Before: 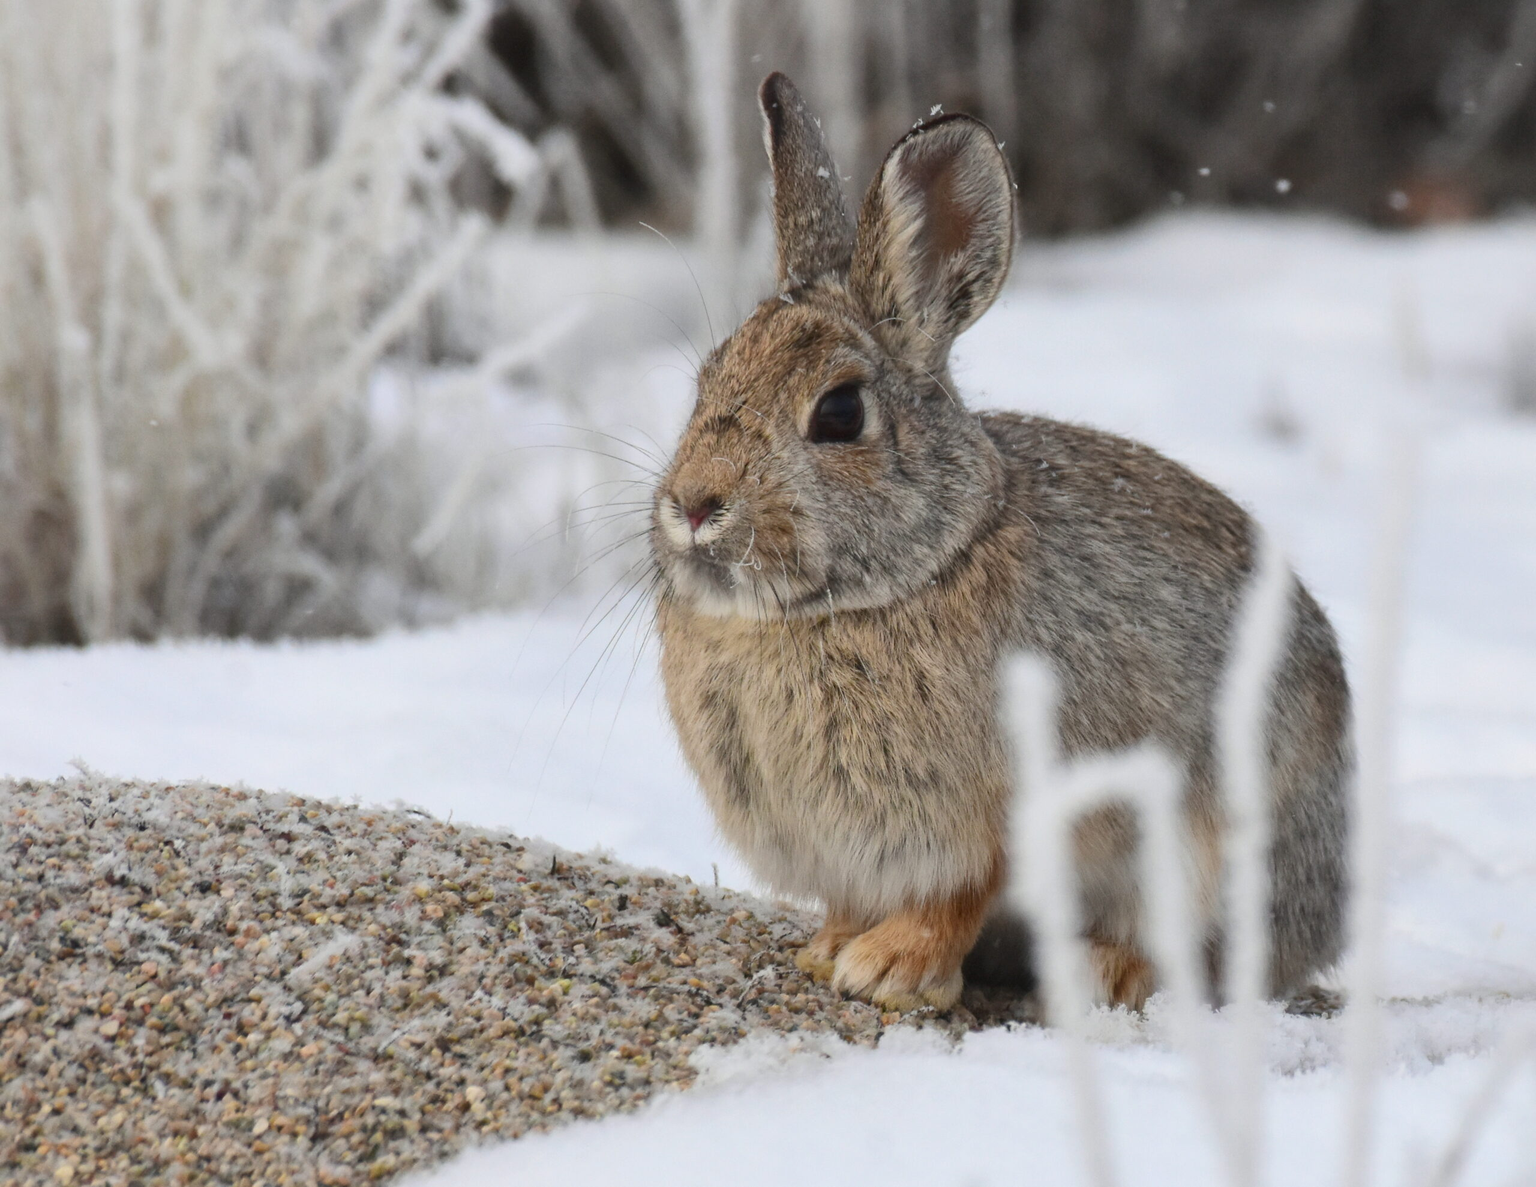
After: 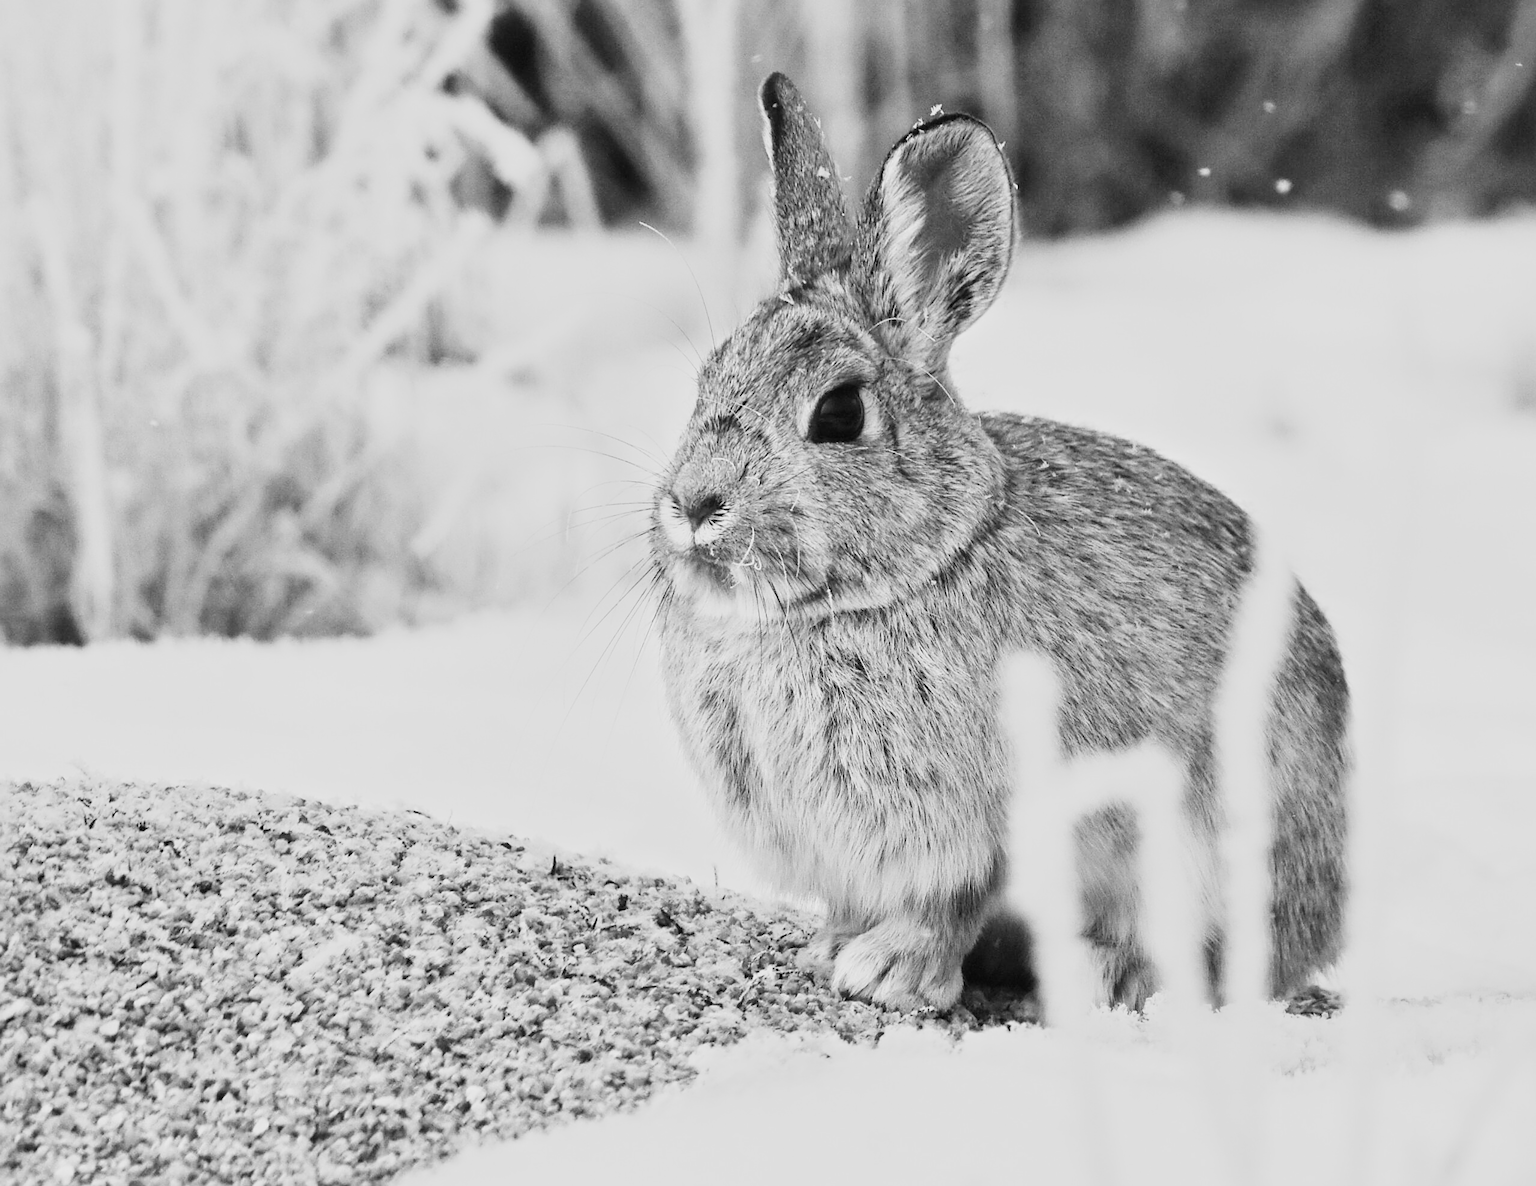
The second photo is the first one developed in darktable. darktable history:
base curve: curves: ch0 [(0, 0) (0, 0.001) (0.001, 0.001) (0.004, 0.002) (0.007, 0.004) (0.015, 0.013) (0.033, 0.045) (0.052, 0.096) (0.075, 0.17) (0.099, 0.241) (0.163, 0.42) (0.219, 0.55) (0.259, 0.616) (0.327, 0.722) (0.365, 0.765) (0.522, 0.873) (0.547, 0.881) (0.689, 0.919) (0.826, 0.952) (1, 1)], preserve colors none
shadows and highlights: shadows 37.27, highlights -28.18, soften with gaussian
monochrome: a 26.22, b 42.67, size 0.8
sharpen: on, module defaults
exposure: compensate highlight preservation false
color balance rgb: perceptual saturation grading › global saturation 24.74%, perceptual saturation grading › highlights -51.22%, perceptual saturation grading › mid-tones 19.16%, perceptual saturation grading › shadows 60.98%, global vibrance 50%
